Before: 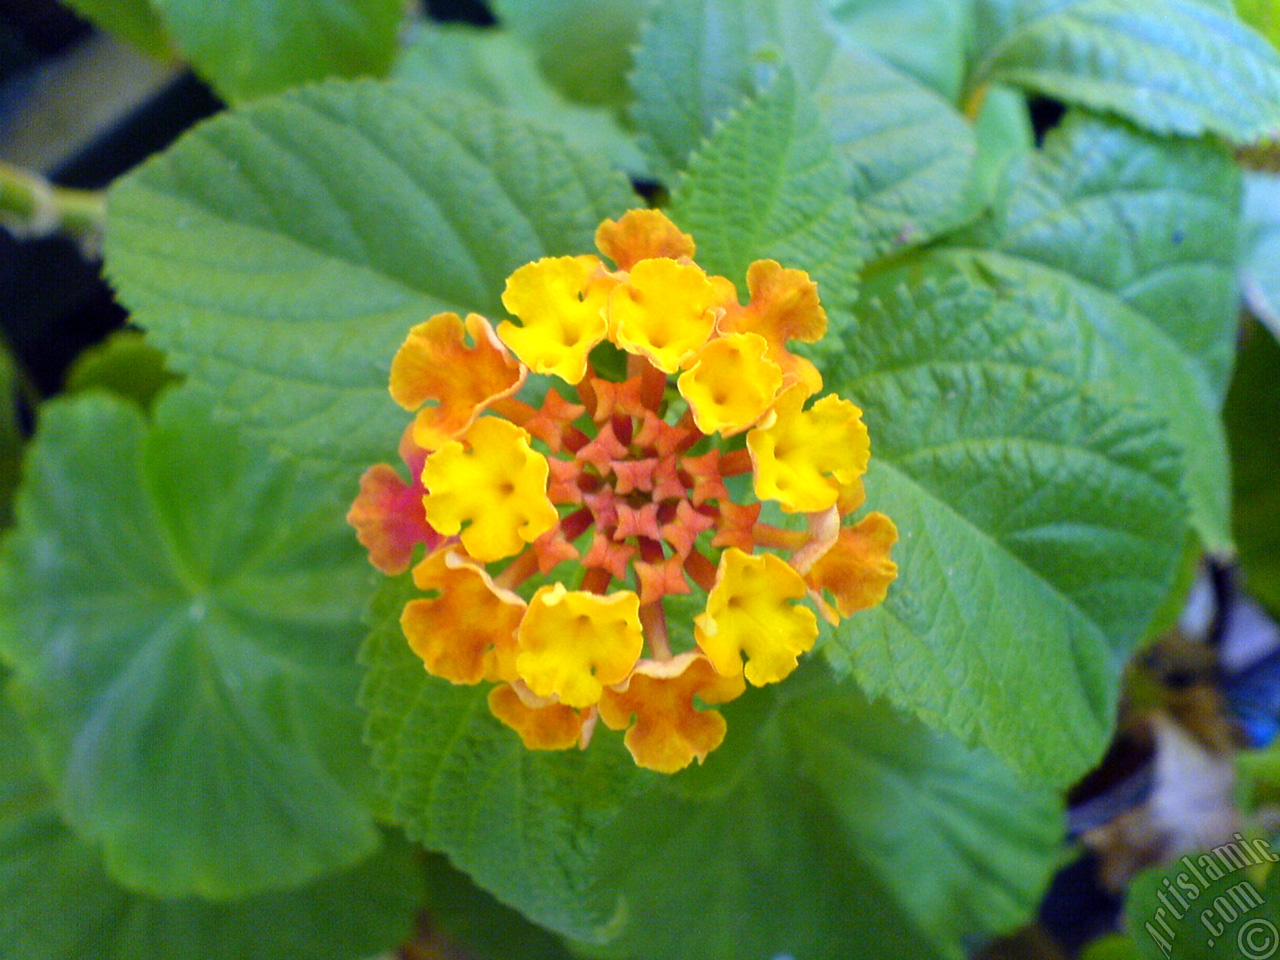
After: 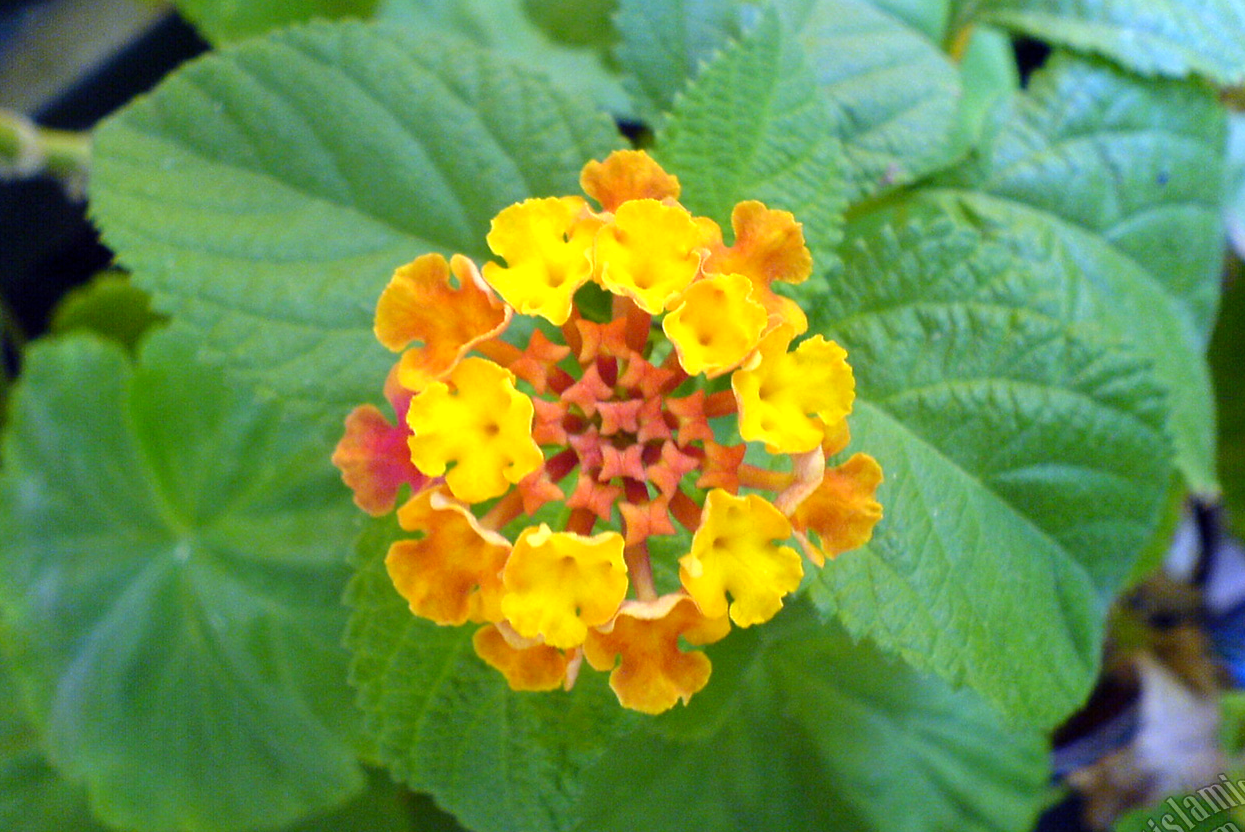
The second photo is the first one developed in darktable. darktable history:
crop: left 1.183%, top 6.173%, right 1.542%, bottom 7.083%
levels: levels [0, 0.476, 0.951]
